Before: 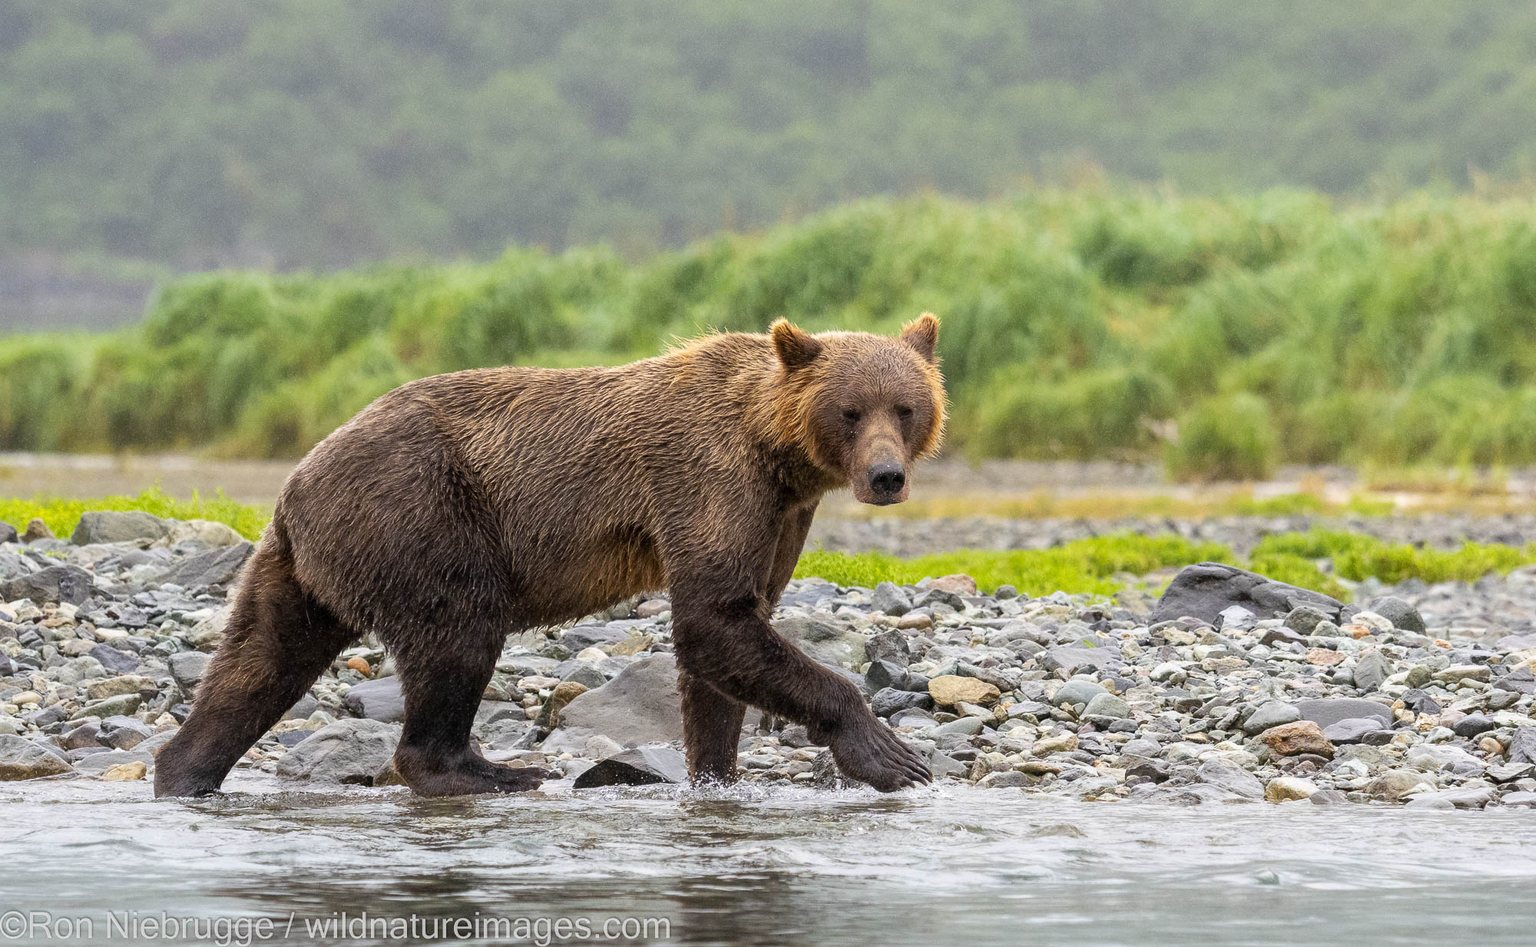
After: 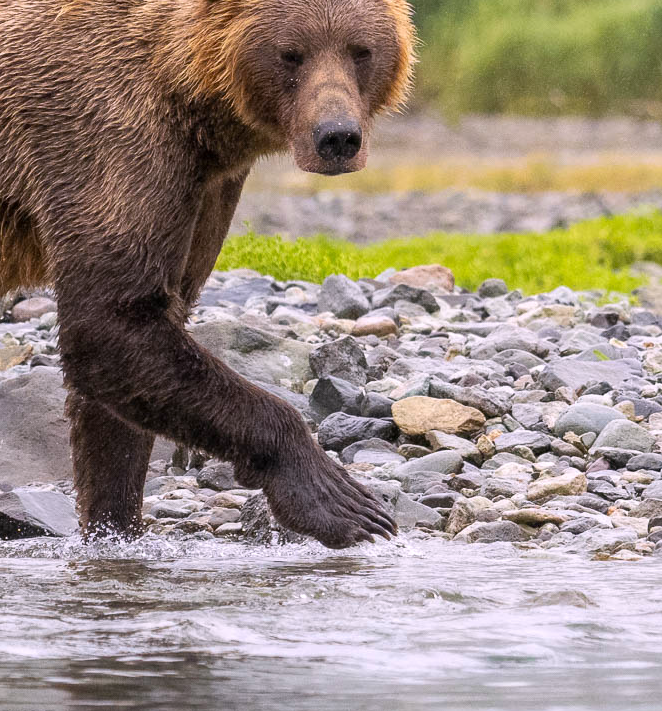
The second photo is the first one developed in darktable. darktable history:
white balance: red 1.05, blue 1.072
crop: left 40.878%, top 39.176%, right 25.993%, bottom 3.081%
